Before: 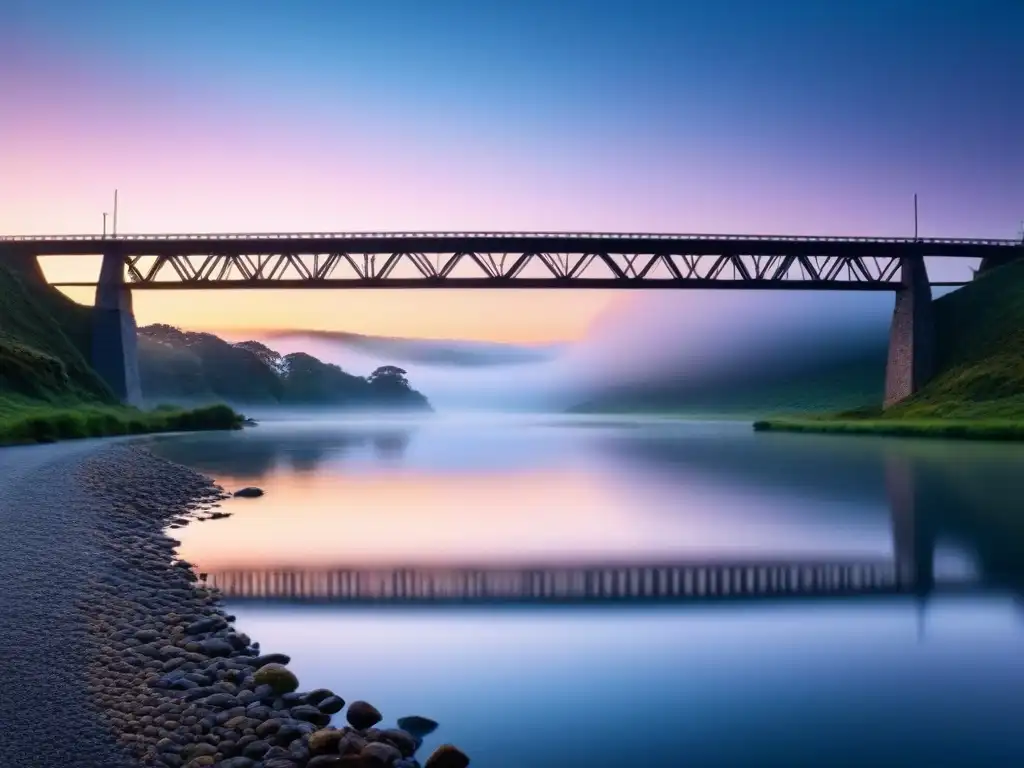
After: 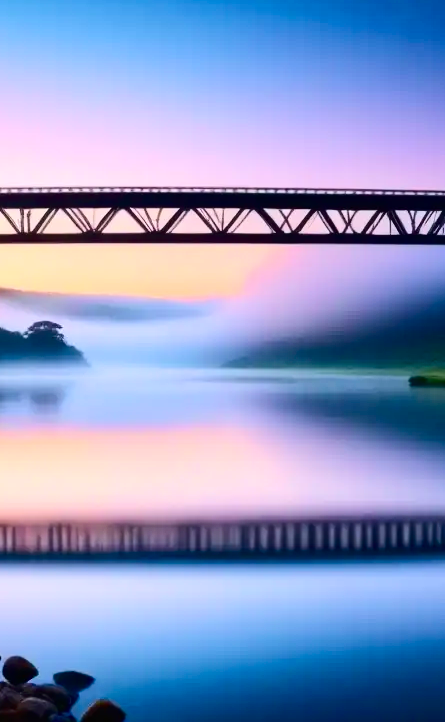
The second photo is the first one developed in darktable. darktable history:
tone curve: curves: ch0 [(0, 0) (0.003, 0.008) (0.011, 0.011) (0.025, 0.018) (0.044, 0.028) (0.069, 0.039) (0.1, 0.056) (0.136, 0.081) (0.177, 0.118) (0.224, 0.164) (0.277, 0.223) (0.335, 0.3) (0.399, 0.399) (0.468, 0.51) (0.543, 0.618) (0.623, 0.71) (0.709, 0.79) (0.801, 0.865) (0.898, 0.93) (1, 1)], color space Lab, independent channels, preserve colors none
velvia: strength 31.97%, mid-tones bias 0.207
crop: left 33.643%, top 5.945%, right 22.854%
